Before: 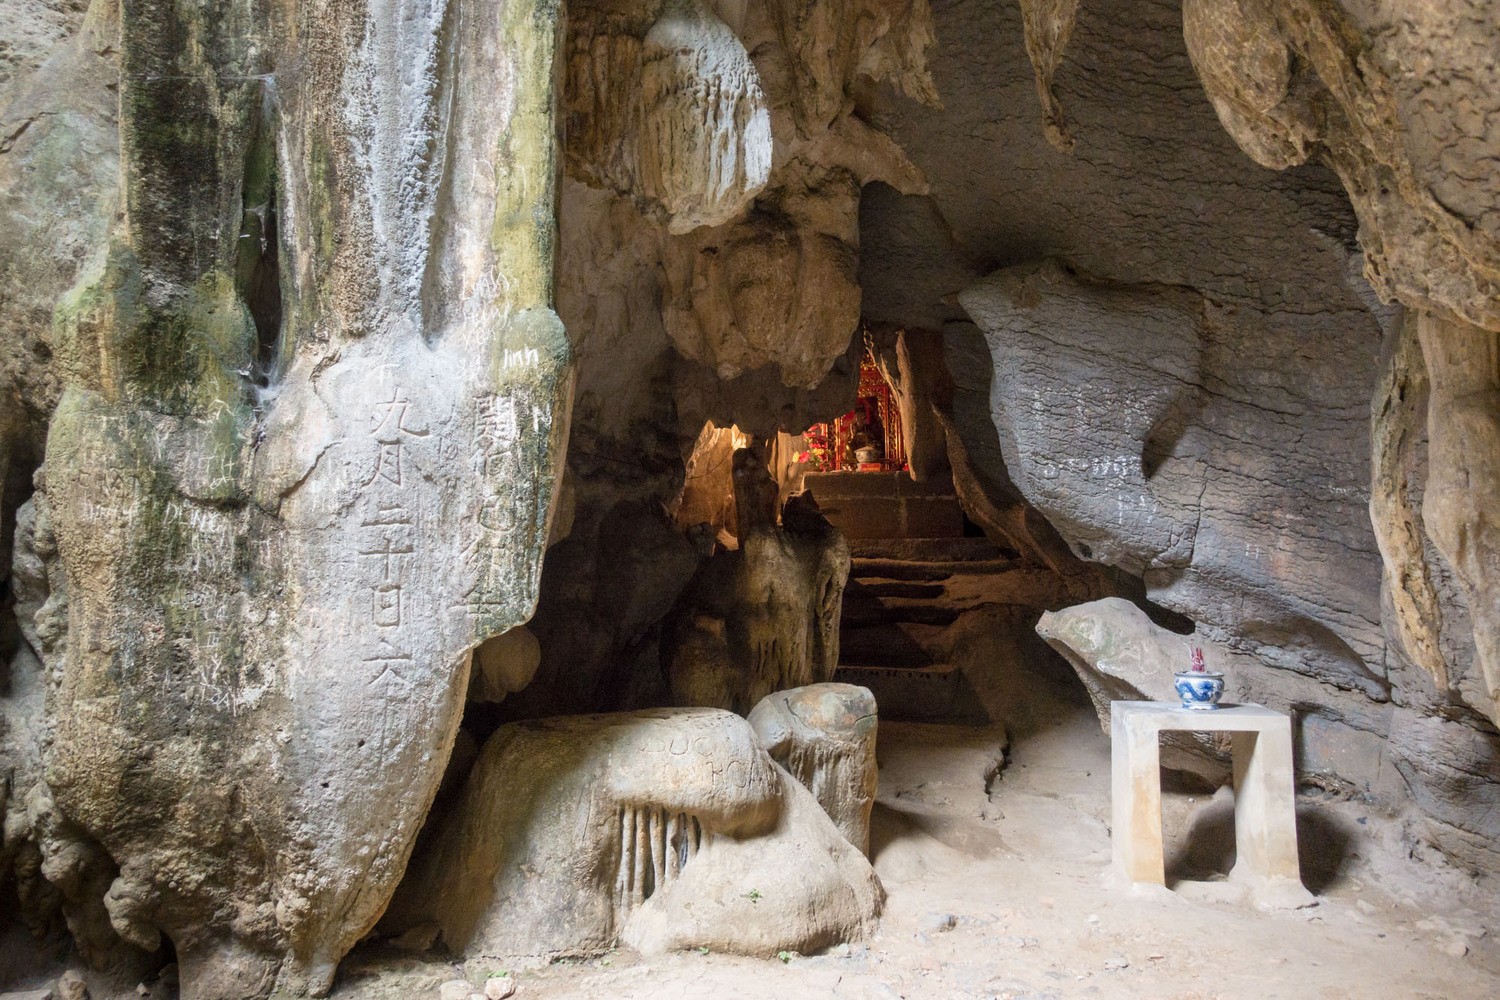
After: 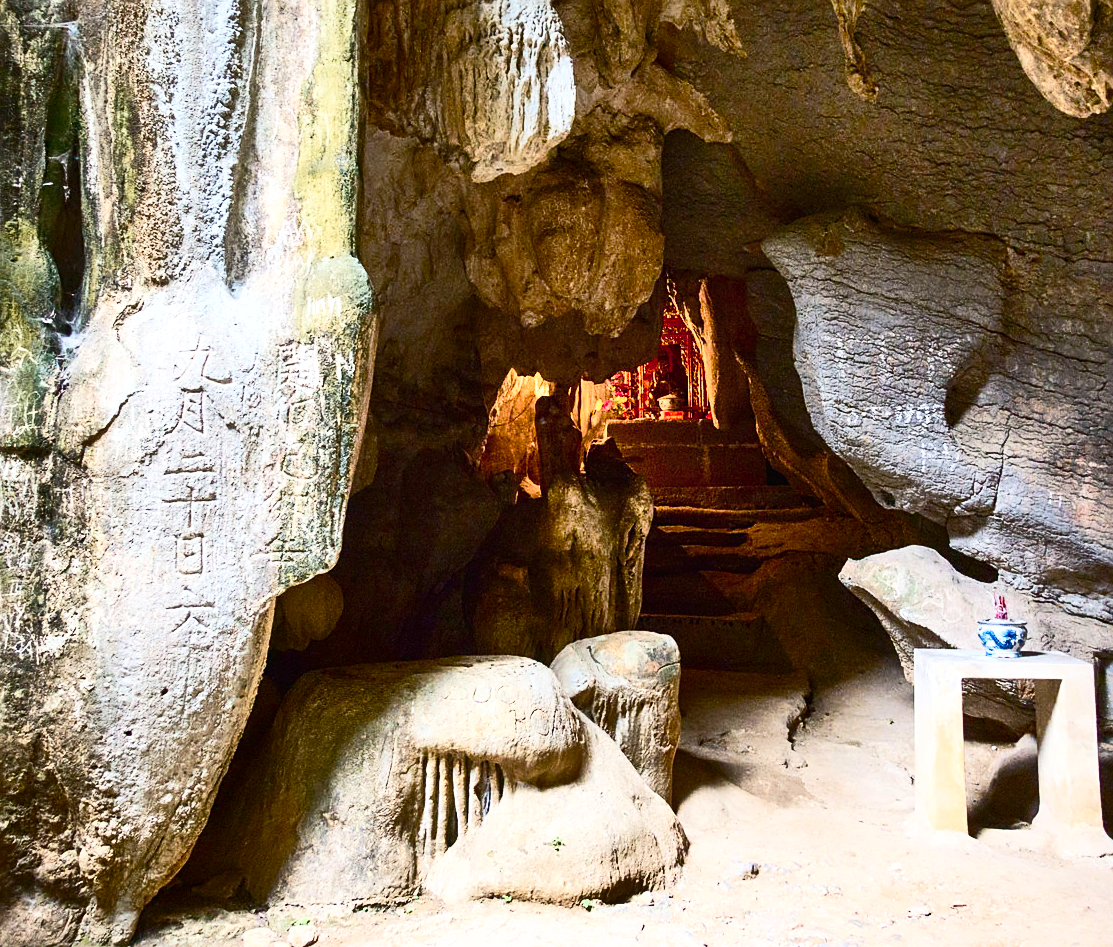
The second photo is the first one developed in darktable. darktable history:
crop and rotate: left 13.158%, top 5.296%, right 12.6%
tone curve: curves: ch0 [(0, 0) (0.15, 0.17) (0.452, 0.437) (0.611, 0.588) (0.751, 0.749) (1, 1)]; ch1 [(0, 0) (0.325, 0.327) (0.412, 0.45) (0.453, 0.484) (0.5, 0.501) (0.541, 0.55) (0.617, 0.612) (0.695, 0.697) (1, 1)]; ch2 [(0, 0) (0.386, 0.397) (0.452, 0.459) (0.505, 0.498) (0.524, 0.547) (0.574, 0.566) (0.633, 0.641) (1, 1)], preserve colors none
shadows and highlights: shadows 58.68, soften with gaussian
sharpen: on, module defaults
color balance rgb: global offset › luminance 0.227%, perceptual saturation grading › global saturation 20%, perceptual saturation grading › highlights -49.016%, perceptual saturation grading › shadows 24.553%, perceptual brilliance grading › highlights 7.647%, perceptual brilliance grading › mid-tones 4.429%, perceptual brilliance grading › shadows 2.394%, global vibrance 20%
contrast brightness saturation: contrast 0.396, brightness 0.046, saturation 0.265
